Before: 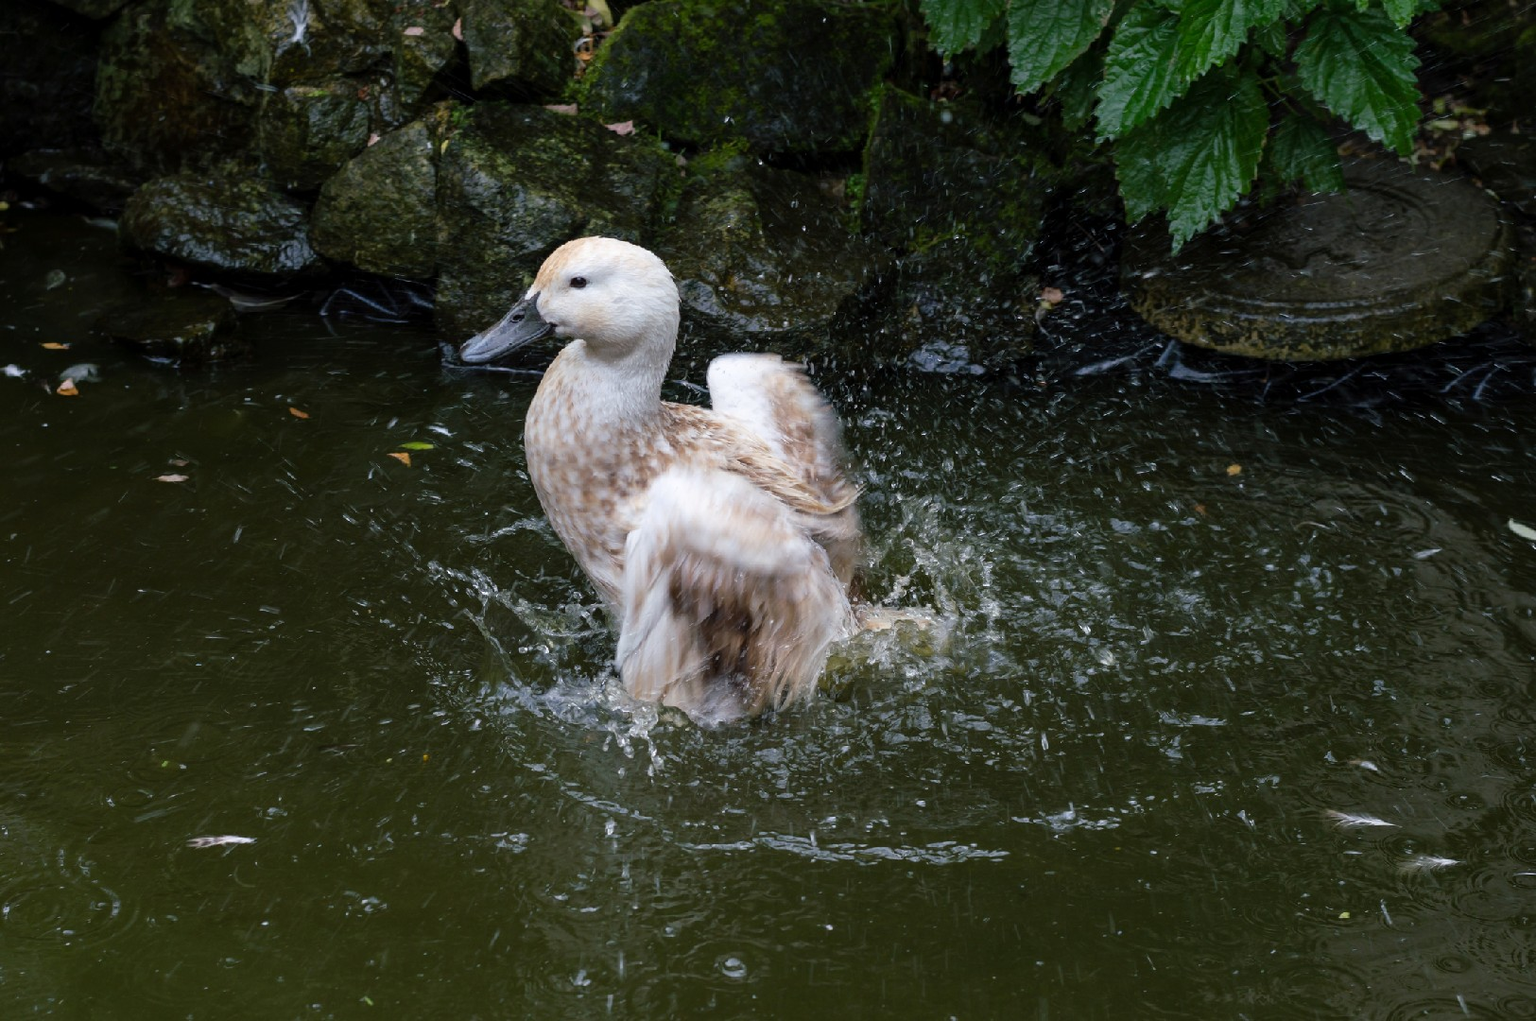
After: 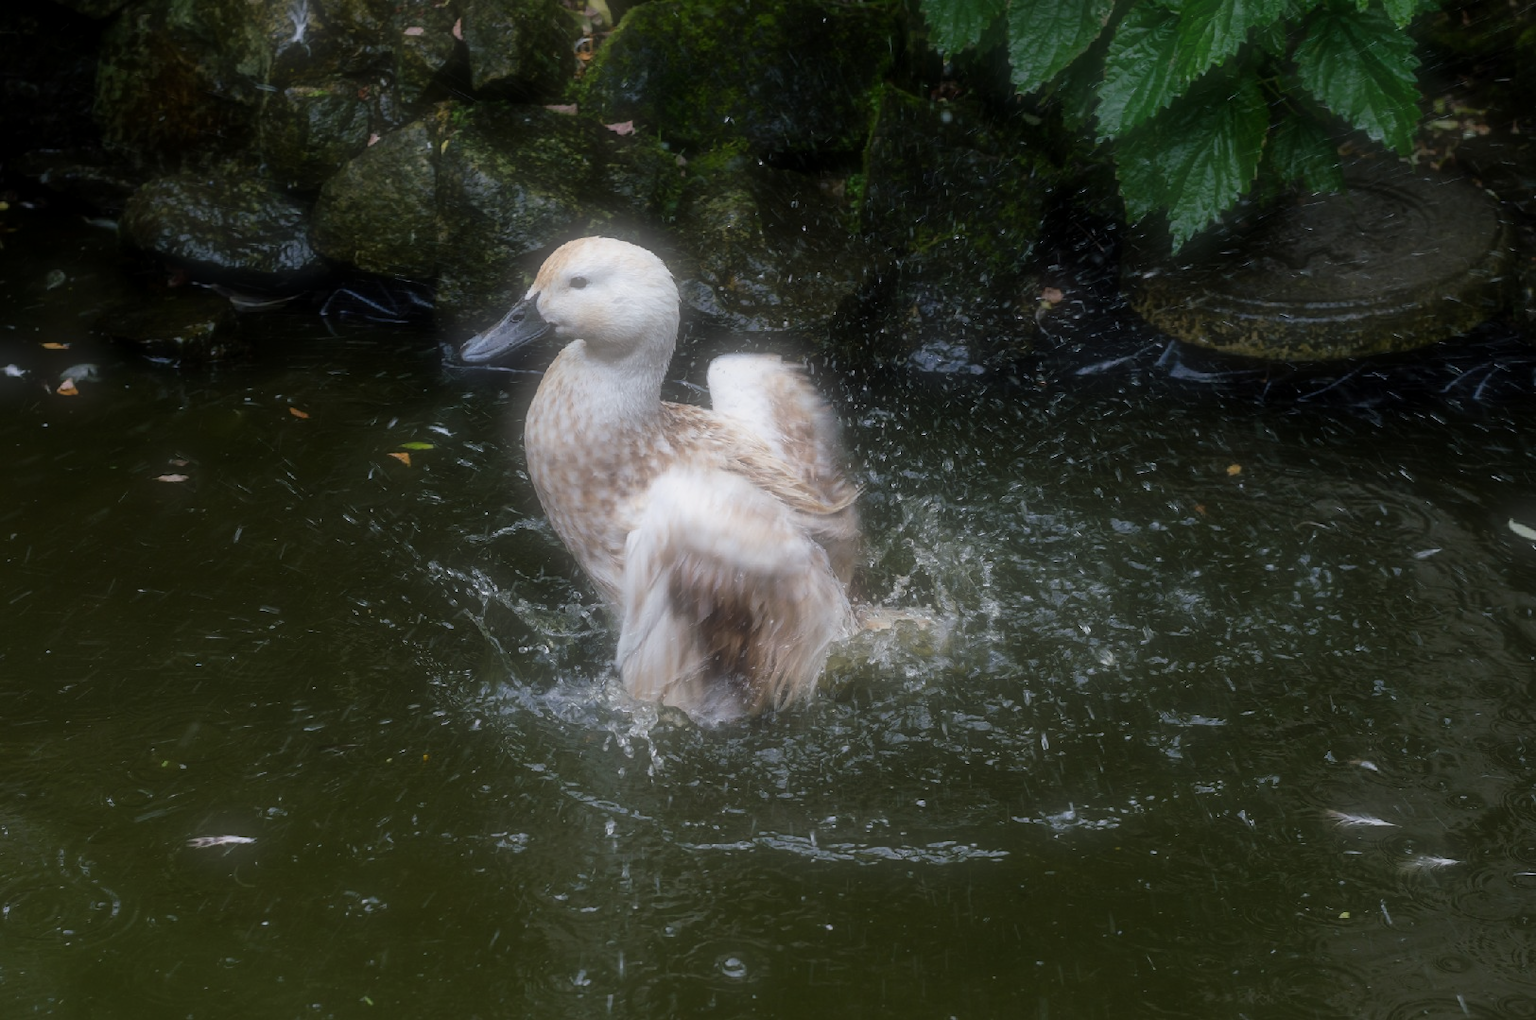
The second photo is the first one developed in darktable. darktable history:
soften: size 60.24%, saturation 65.46%, brightness 0.506 EV, mix 25.7%
exposure: black level correction 0.001, exposure -0.2 EV, compensate highlight preservation false
